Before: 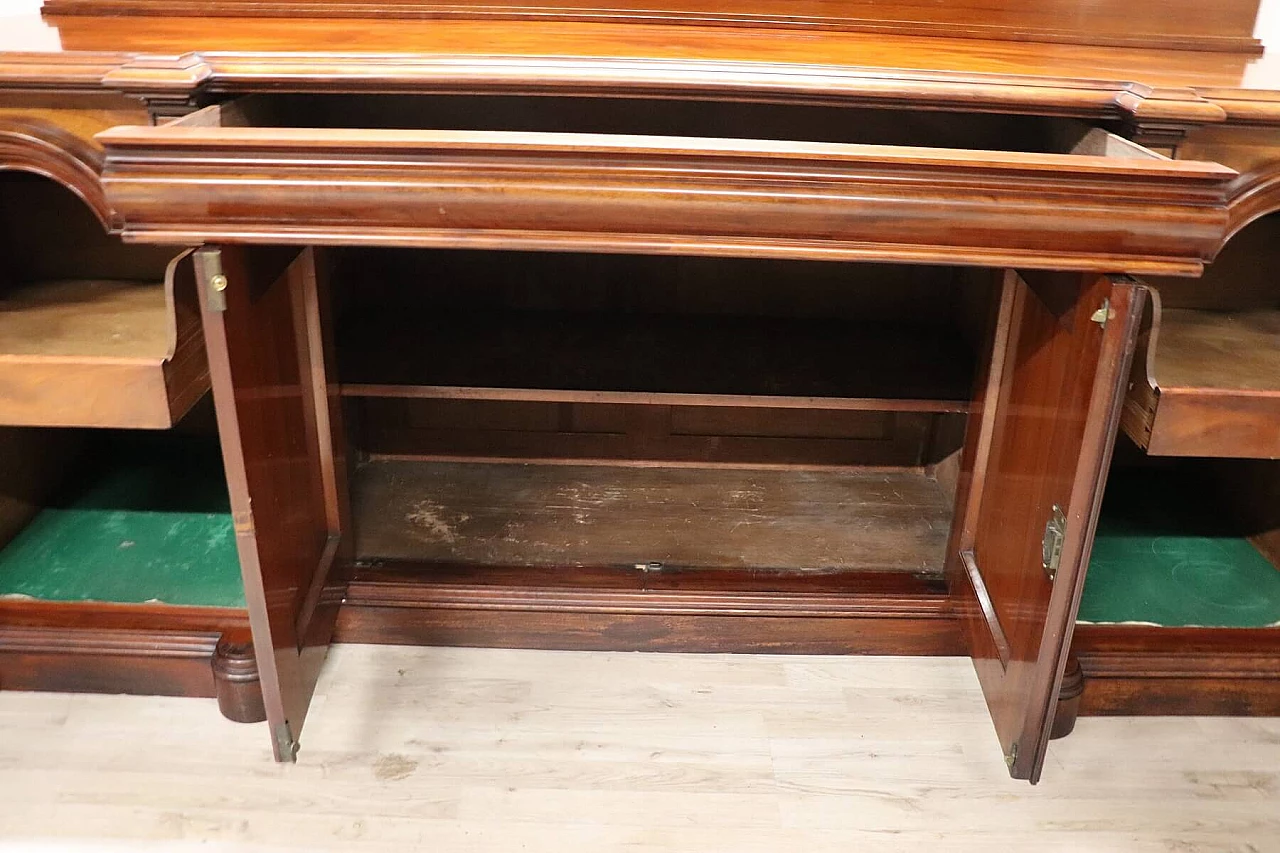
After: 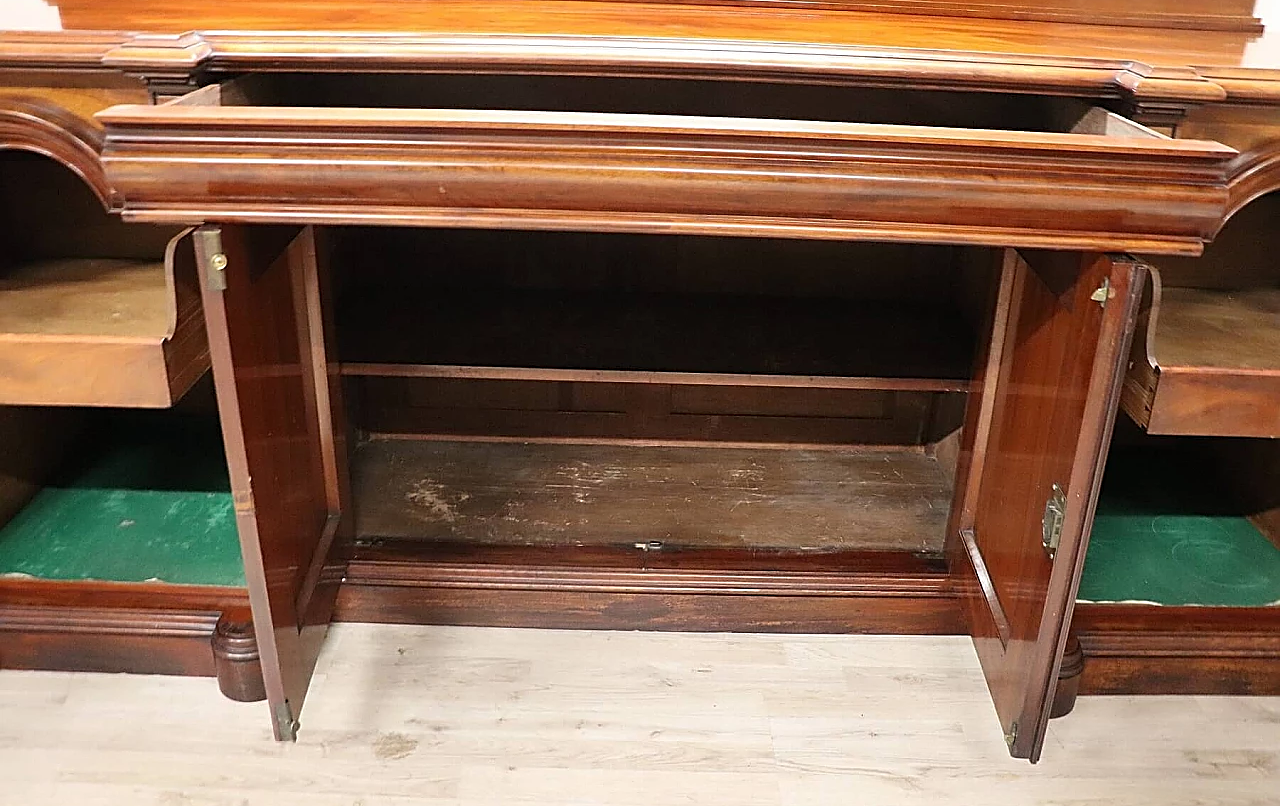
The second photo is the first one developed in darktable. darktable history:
crop and rotate: top 2.479%, bottom 3.018%
sharpen: on, module defaults
